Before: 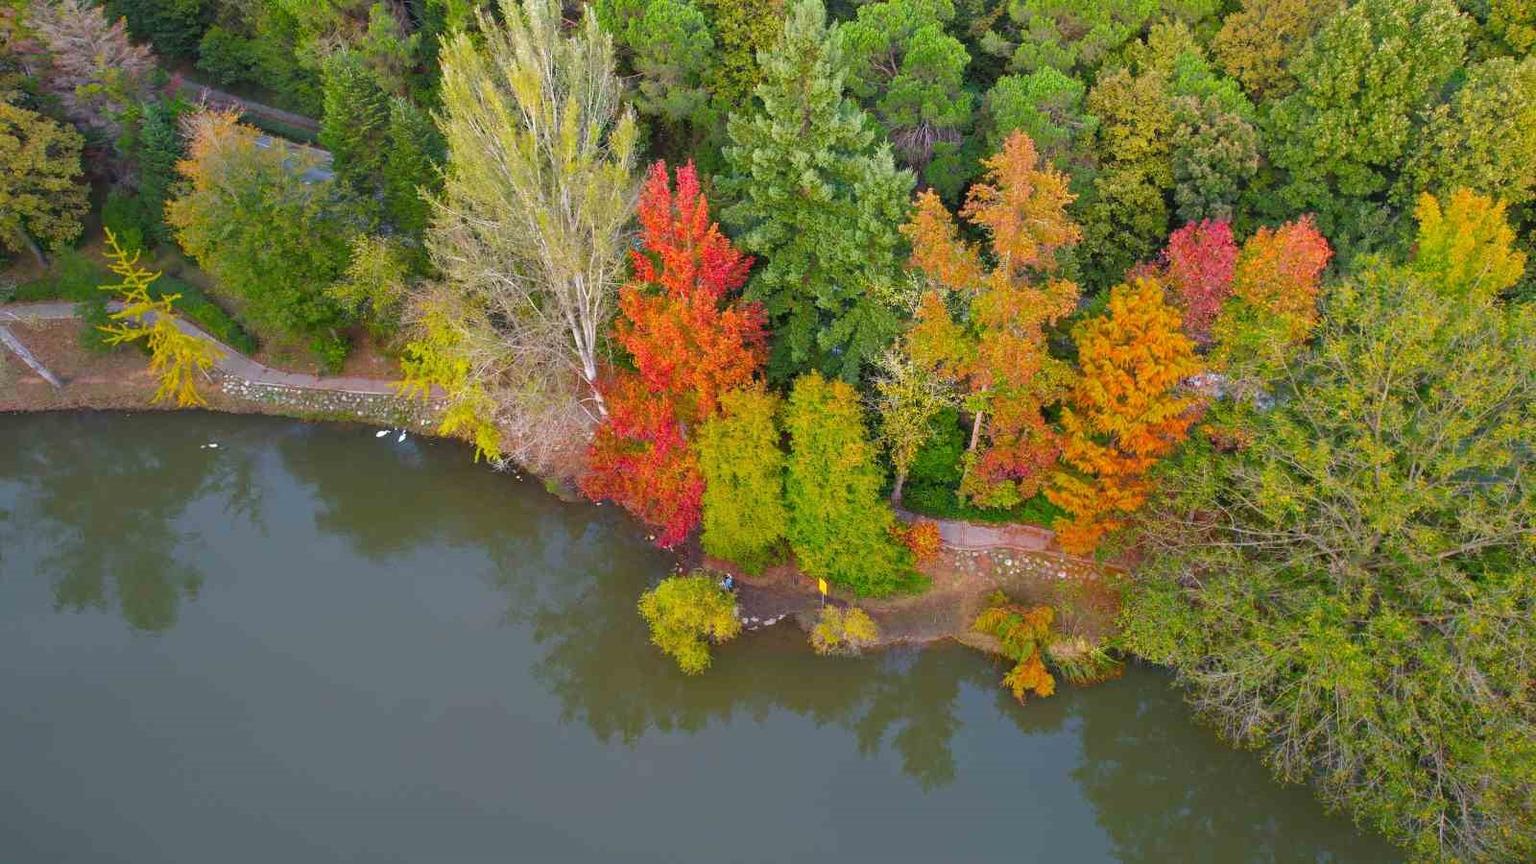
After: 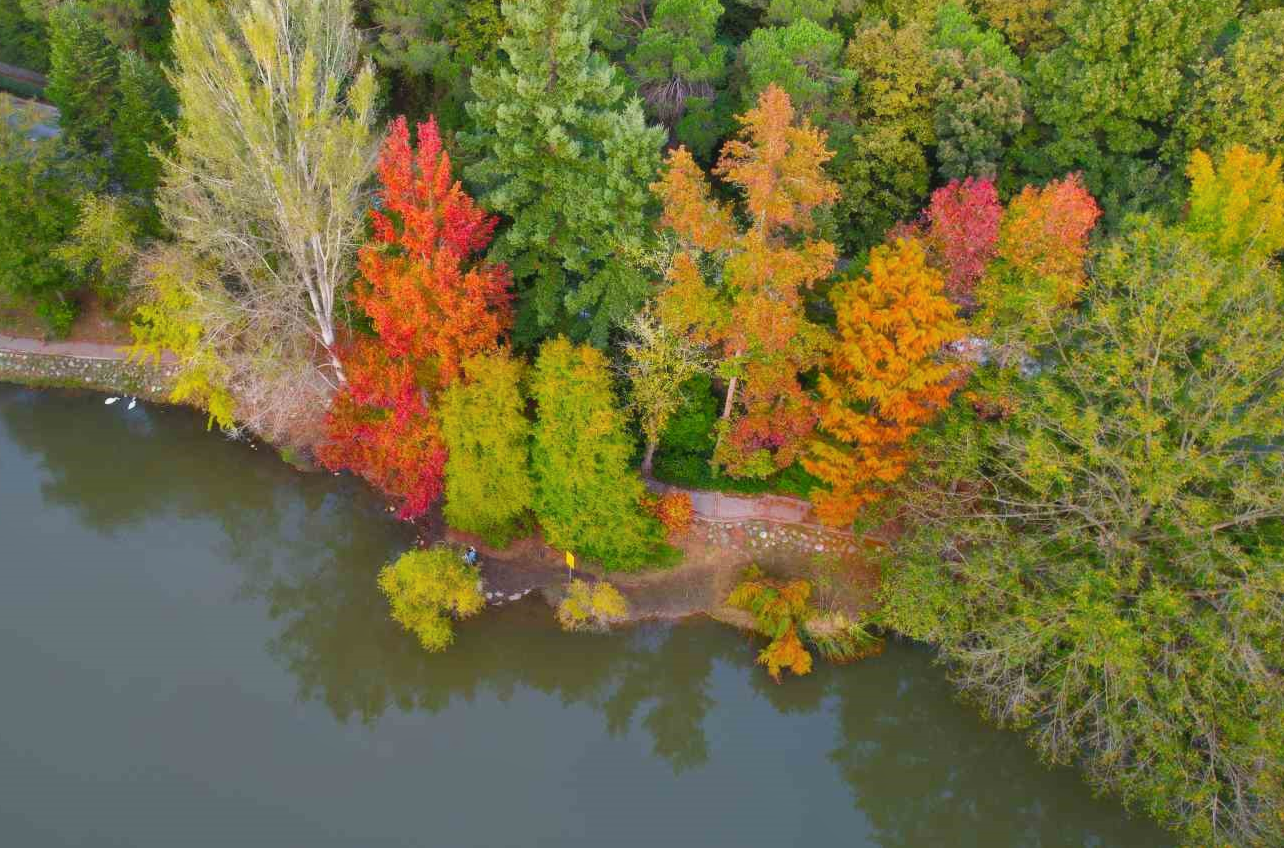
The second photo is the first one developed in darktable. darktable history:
crop and rotate: left 17.959%, top 5.771%, right 1.742%
local contrast: mode bilateral grid, contrast 20, coarseness 50, detail 120%, midtone range 0.2
contrast equalizer: octaves 7, y [[0.502, 0.505, 0.512, 0.529, 0.564, 0.588], [0.5 ×6], [0.502, 0.505, 0.512, 0.529, 0.564, 0.588], [0, 0.001, 0.001, 0.004, 0.008, 0.011], [0, 0.001, 0.001, 0.004, 0.008, 0.011]], mix -1
white balance: red 1, blue 1
